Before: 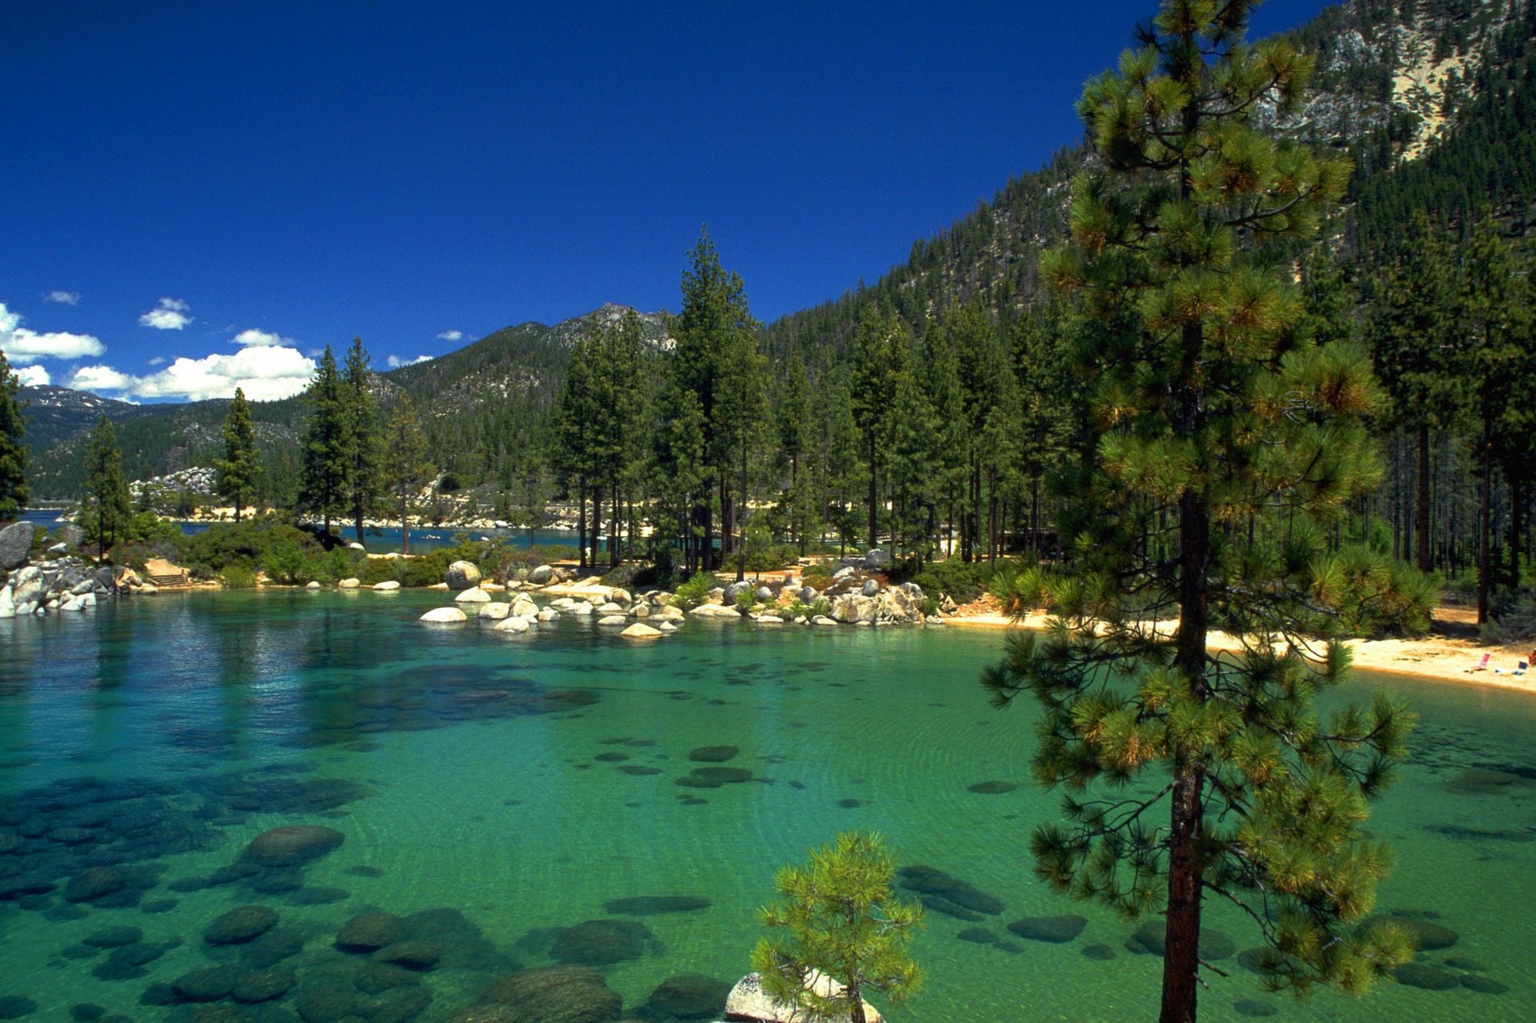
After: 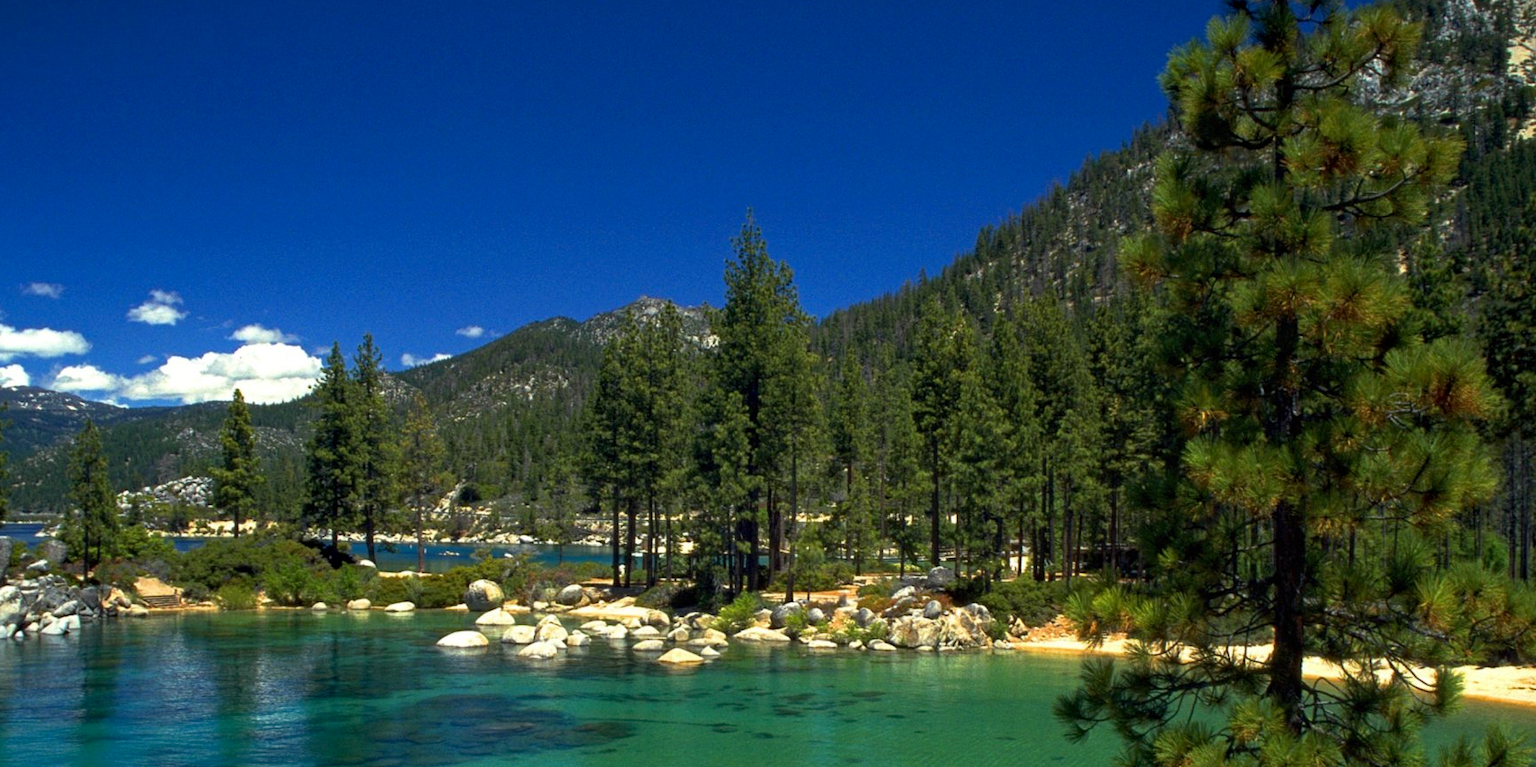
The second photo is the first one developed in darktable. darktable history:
crop: left 1.542%, top 3.433%, right 7.585%, bottom 28.433%
exposure: black level correction 0.001, exposure 0.015 EV, compensate highlight preservation false
haze removal: compatibility mode true, adaptive false
